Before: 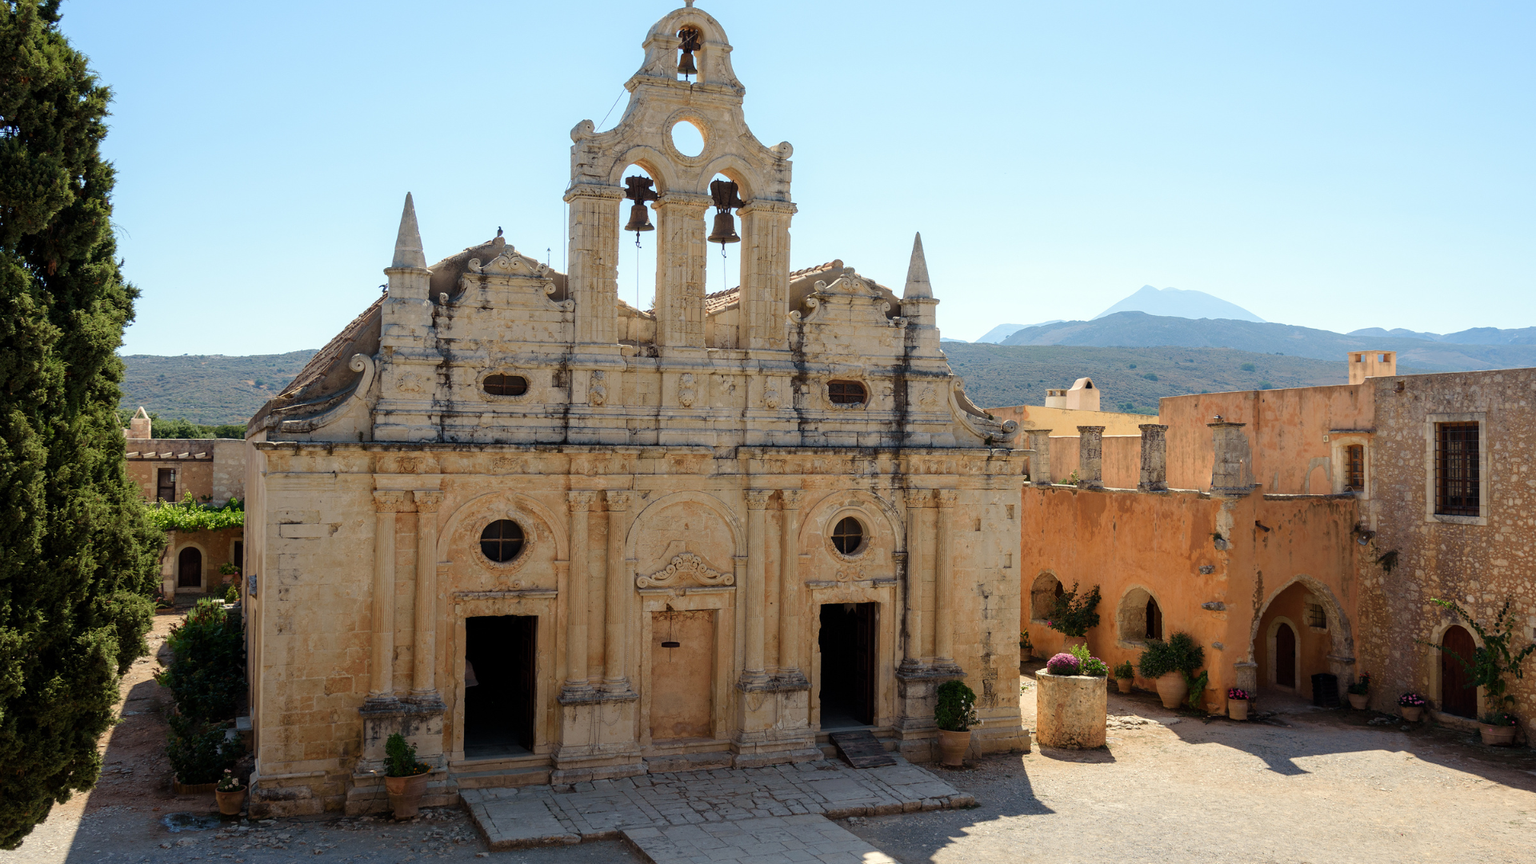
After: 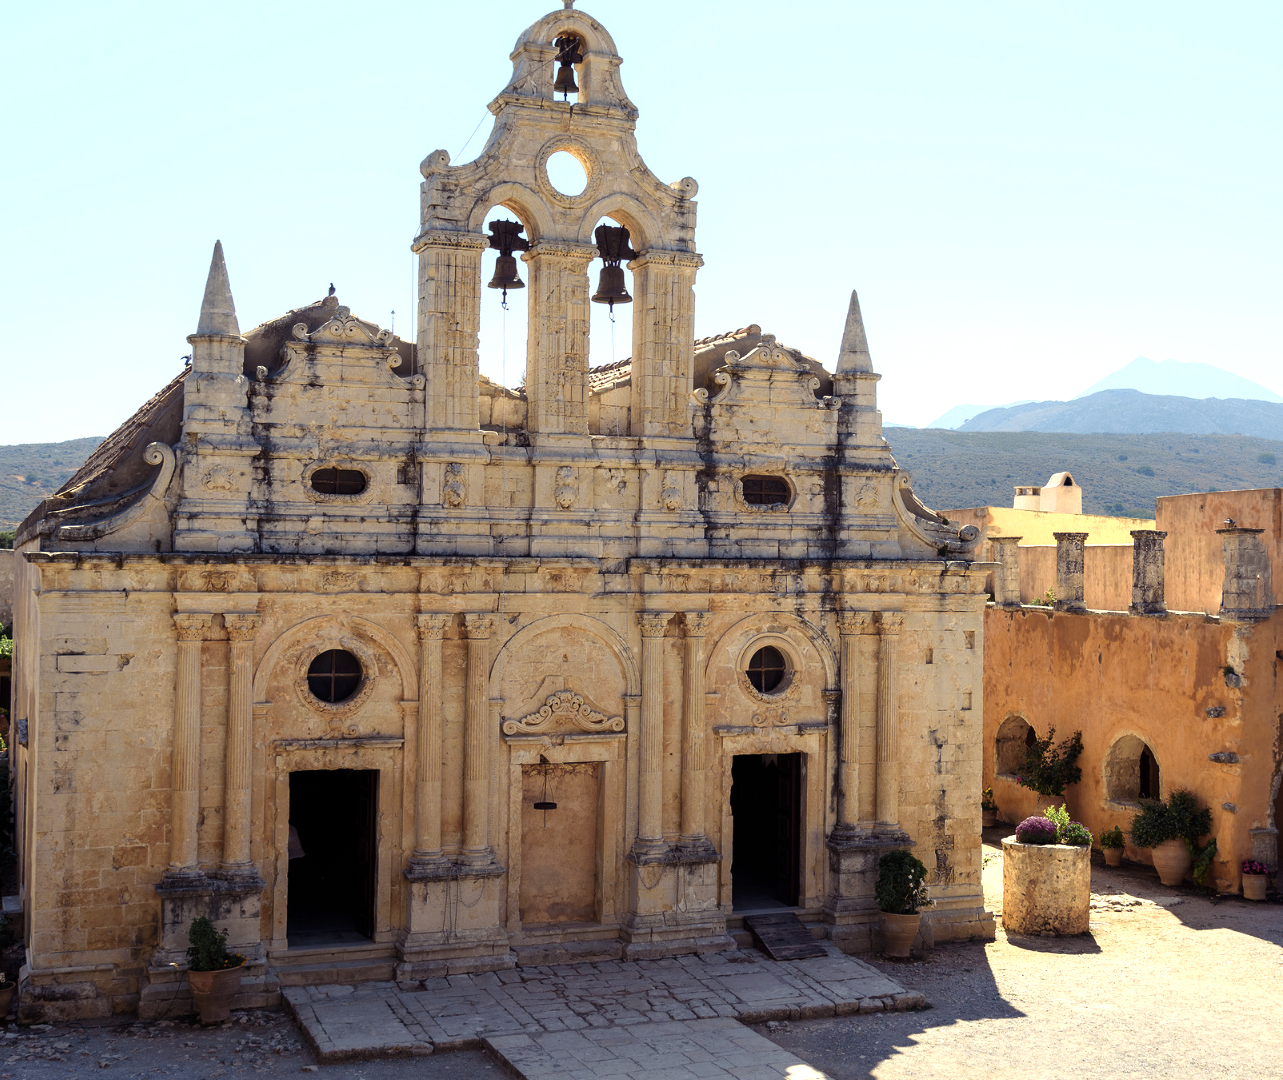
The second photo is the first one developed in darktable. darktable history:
crop and rotate: left 15.28%, right 17.868%
color zones: curves: ch0 [(0.004, 0.306) (0.107, 0.448) (0.252, 0.656) (0.41, 0.398) (0.595, 0.515) (0.768, 0.628)]; ch1 [(0.07, 0.323) (0.151, 0.452) (0.252, 0.608) (0.346, 0.221) (0.463, 0.189) (0.61, 0.368) (0.735, 0.395) (0.921, 0.412)]; ch2 [(0, 0.476) (0.132, 0.512) (0.243, 0.512) (0.397, 0.48) (0.522, 0.376) (0.634, 0.536) (0.761, 0.46)]
color balance rgb: shadows lift › luminance -21.842%, shadows lift › chroma 8.991%, shadows lift › hue 284.82°, highlights gain › luminance 17.521%, perceptual saturation grading › global saturation -1.41%, global vibrance 20%
